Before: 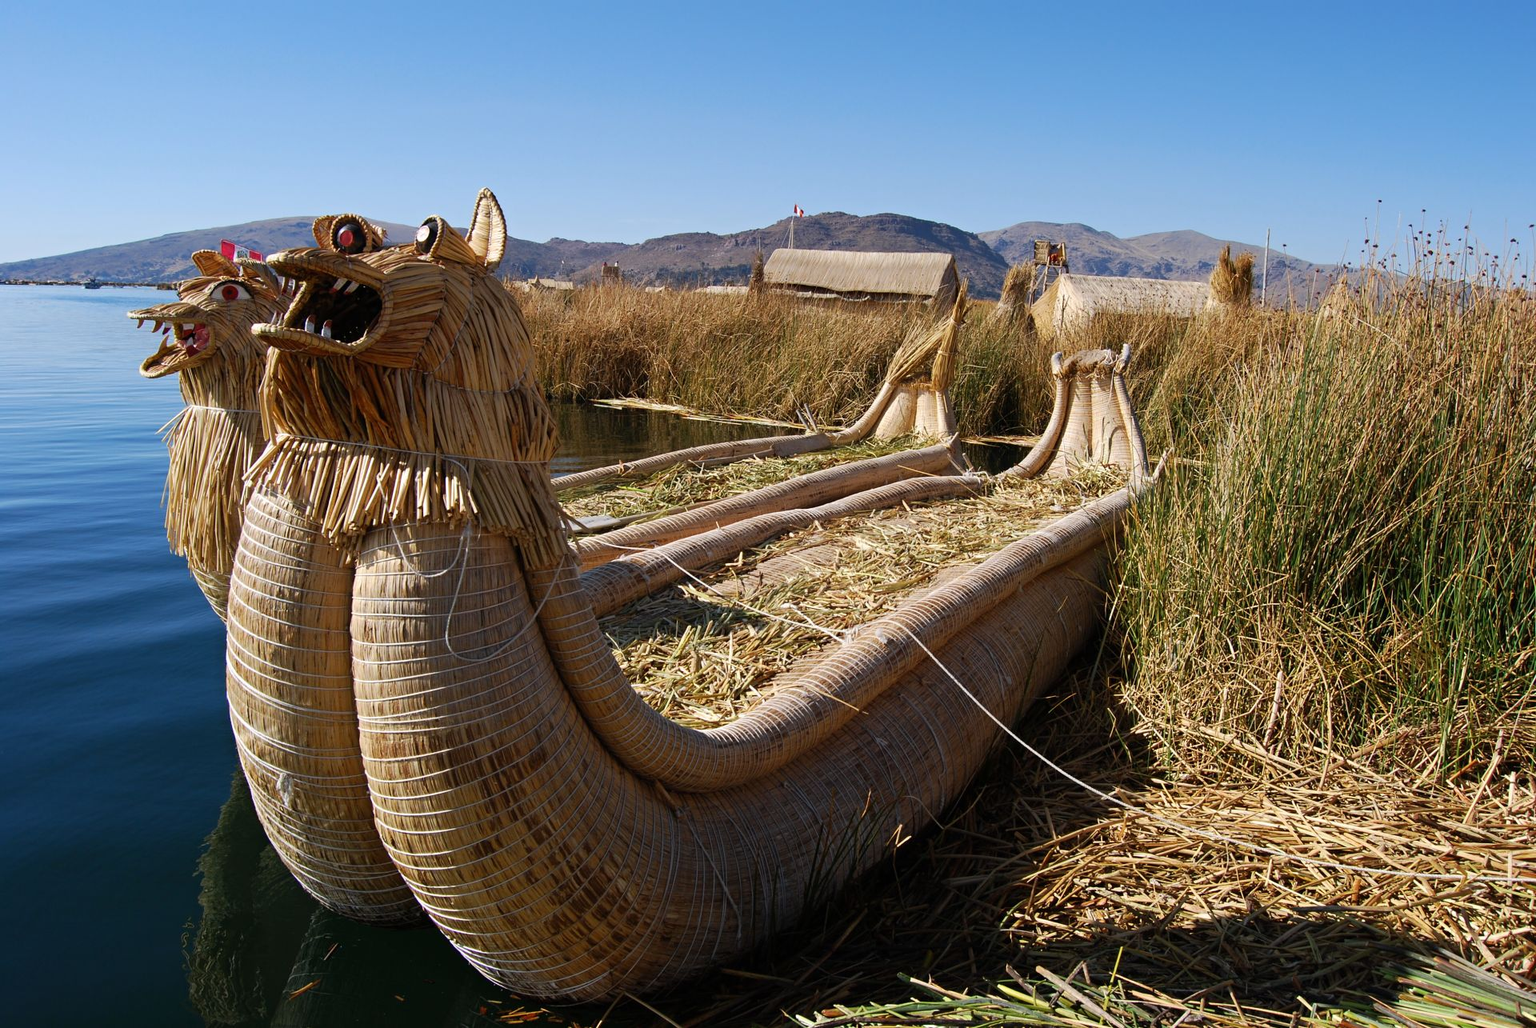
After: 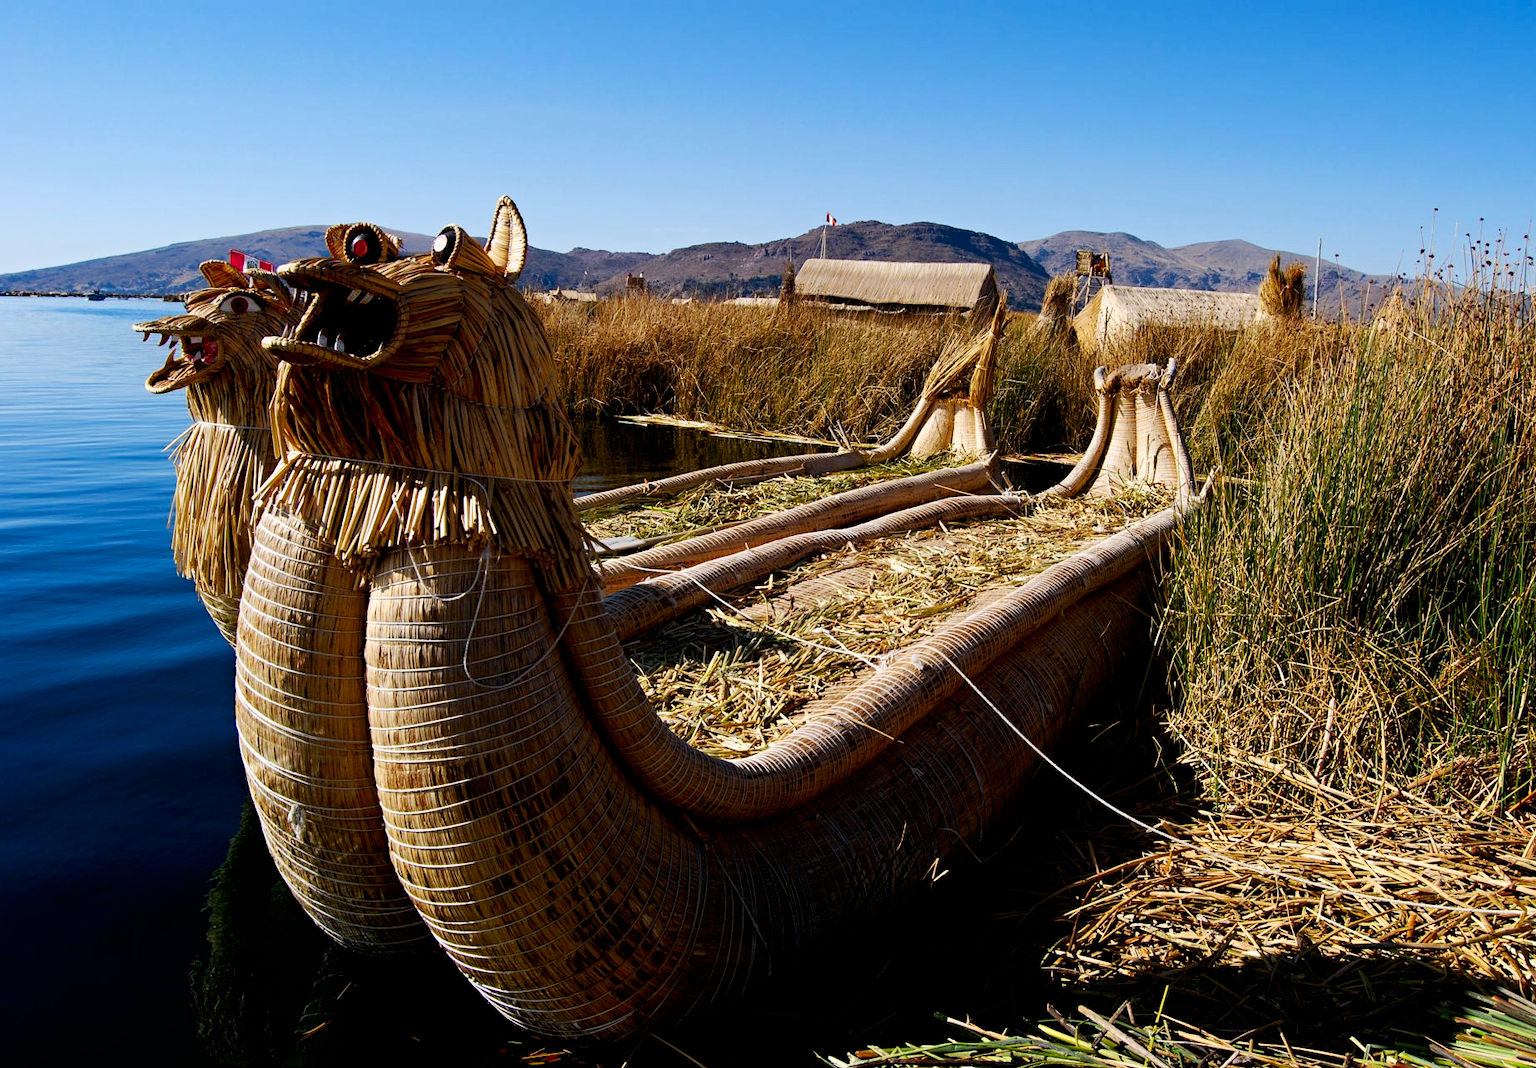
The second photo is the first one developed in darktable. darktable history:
contrast equalizer: octaves 7, y [[0.5 ×4, 0.524, 0.59], [0.5 ×6], [0.5 ×6], [0, 0, 0, 0.01, 0.045, 0.012], [0, 0, 0, 0.044, 0.195, 0.131]], mix -0.193
exposure: black level correction 0.006, exposure -0.225 EV, compensate highlight preservation false
tone curve: curves: ch0 [(0, 0) (0.003, 0) (0.011, 0.001) (0.025, 0.002) (0.044, 0.004) (0.069, 0.006) (0.1, 0.009) (0.136, 0.03) (0.177, 0.076) (0.224, 0.13) (0.277, 0.202) (0.335, 0.28) (0.399, 0.367) (0.468, 0.46) (0.543, 0.562) (0.623, 0.67) (0.709, 0.787) (0.801, 0.889) (0.898, 0.972) (1, 1)], preserve colors none
crop: right 3.867%, bottom 0.019%
